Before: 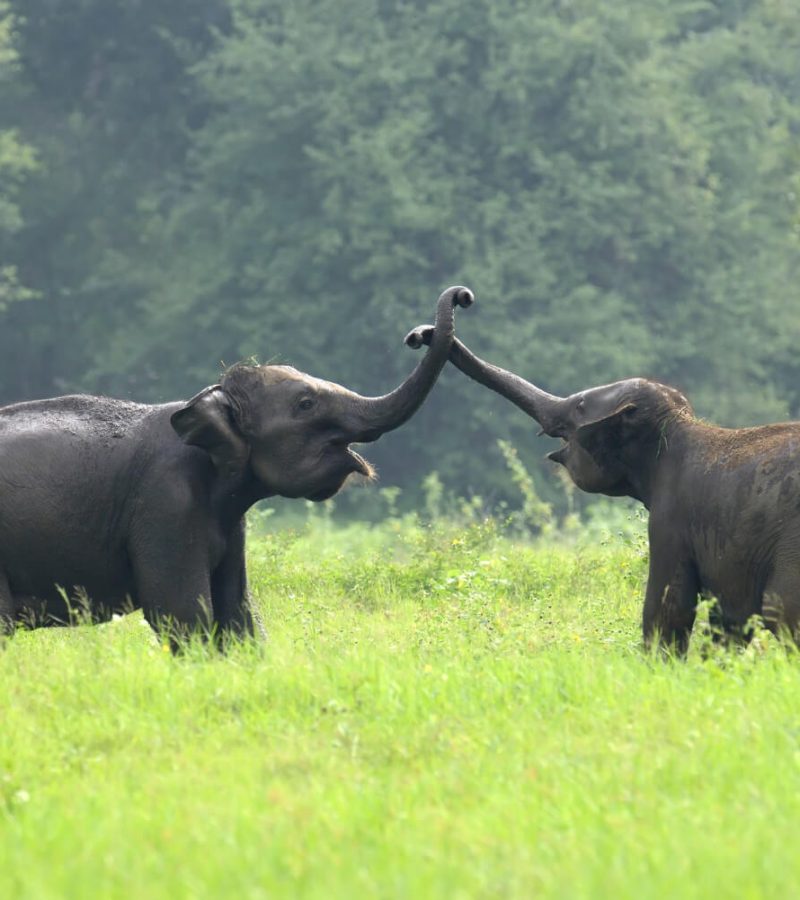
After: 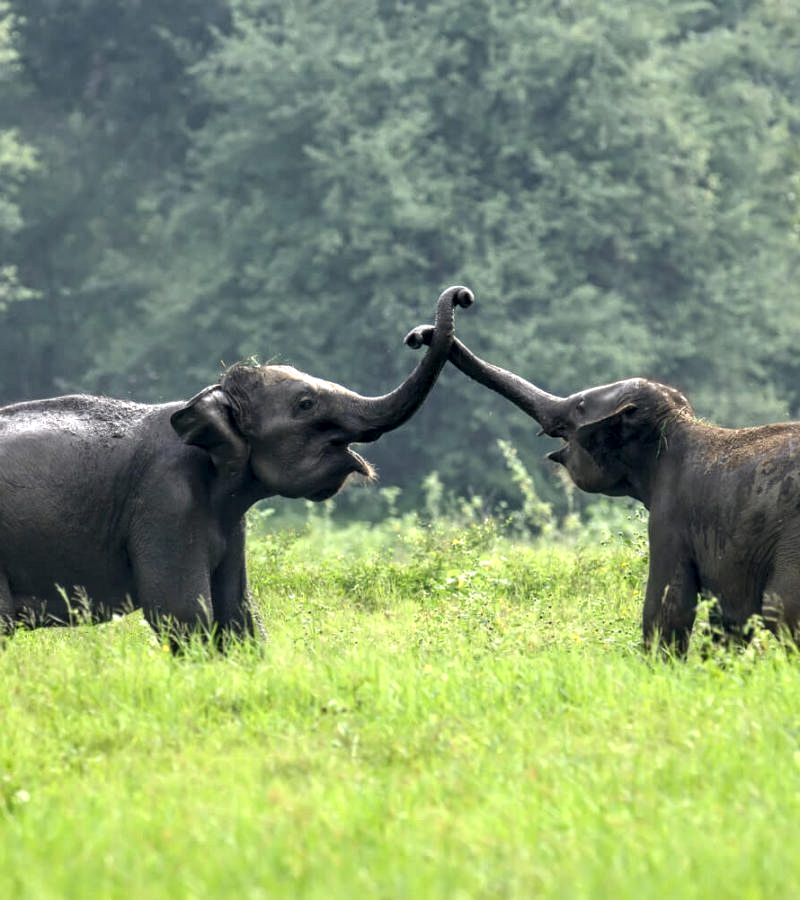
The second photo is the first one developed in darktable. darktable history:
local contrast: highlights 0%, shadows 7%, detail 182%
